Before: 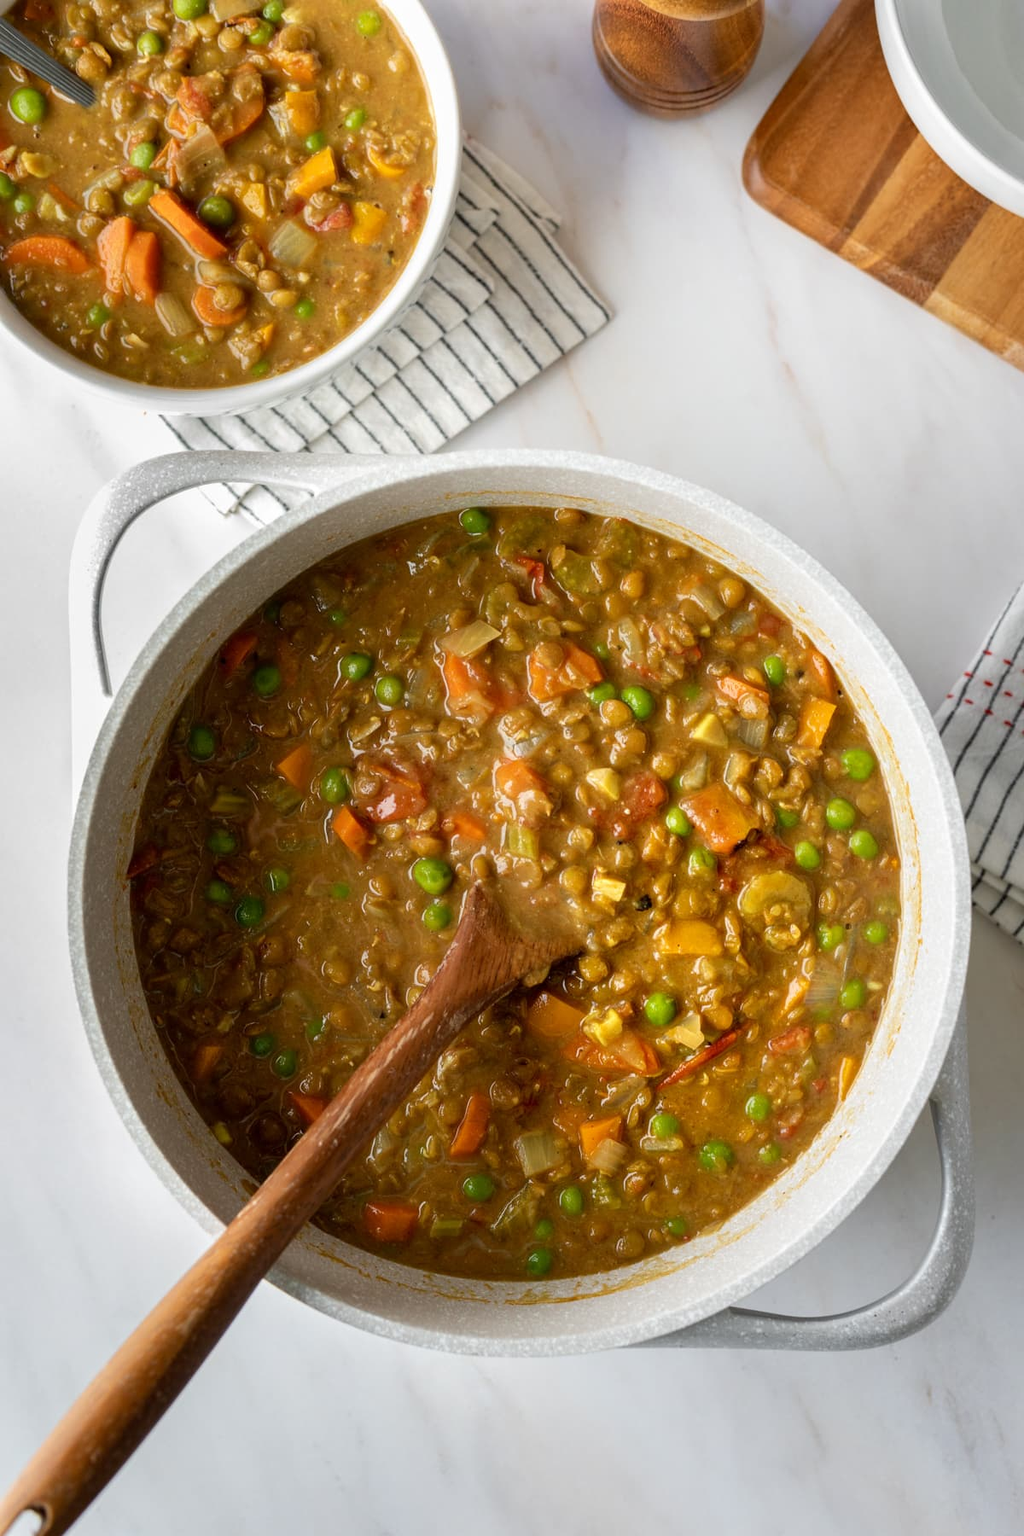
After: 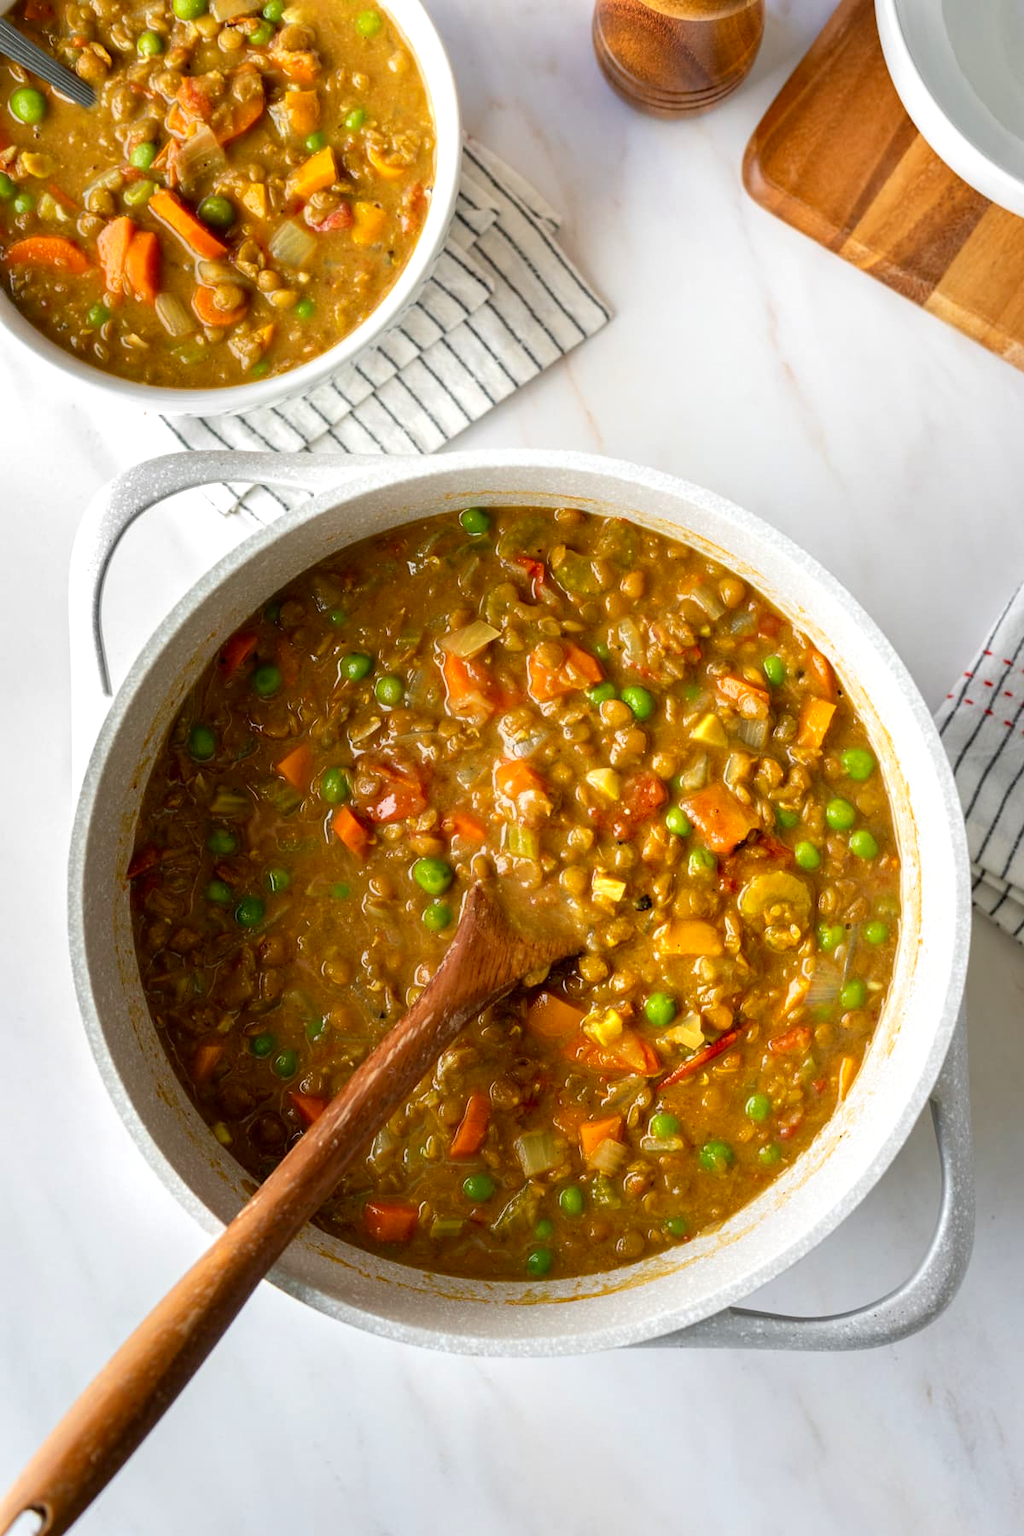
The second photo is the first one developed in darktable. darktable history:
contrast brightness saturation: contrast 0.04, saturation 0.16
exposure: exposure 0.236 EV, compensate highlight preservation false
